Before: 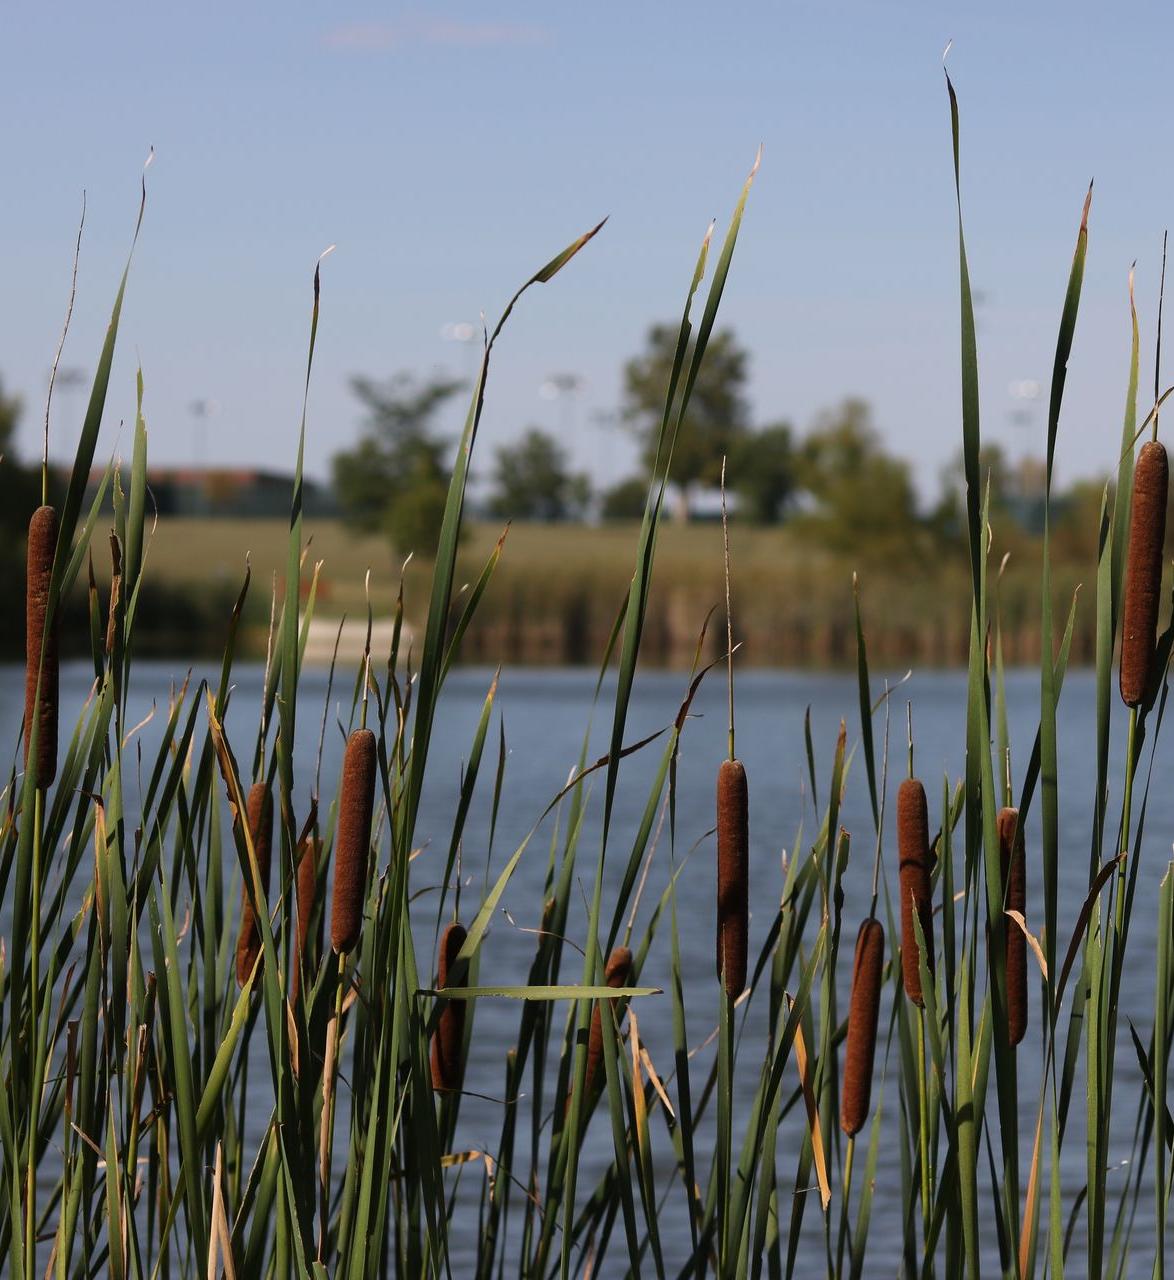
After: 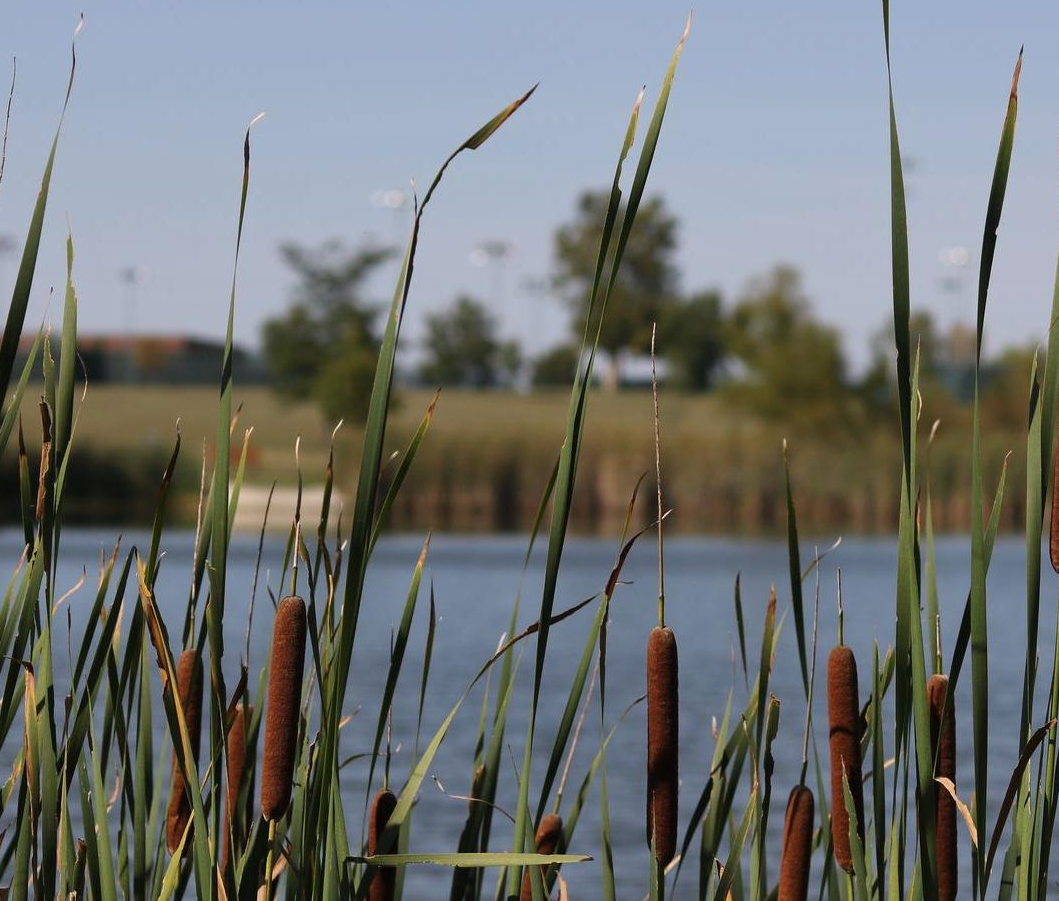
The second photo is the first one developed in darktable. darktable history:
crop: left 5.994%, top 10.4%, right 3.774%, bottom 19.162%
shadows and highlights: shadows 37.2, highlights -27.47, soften with gaussian
